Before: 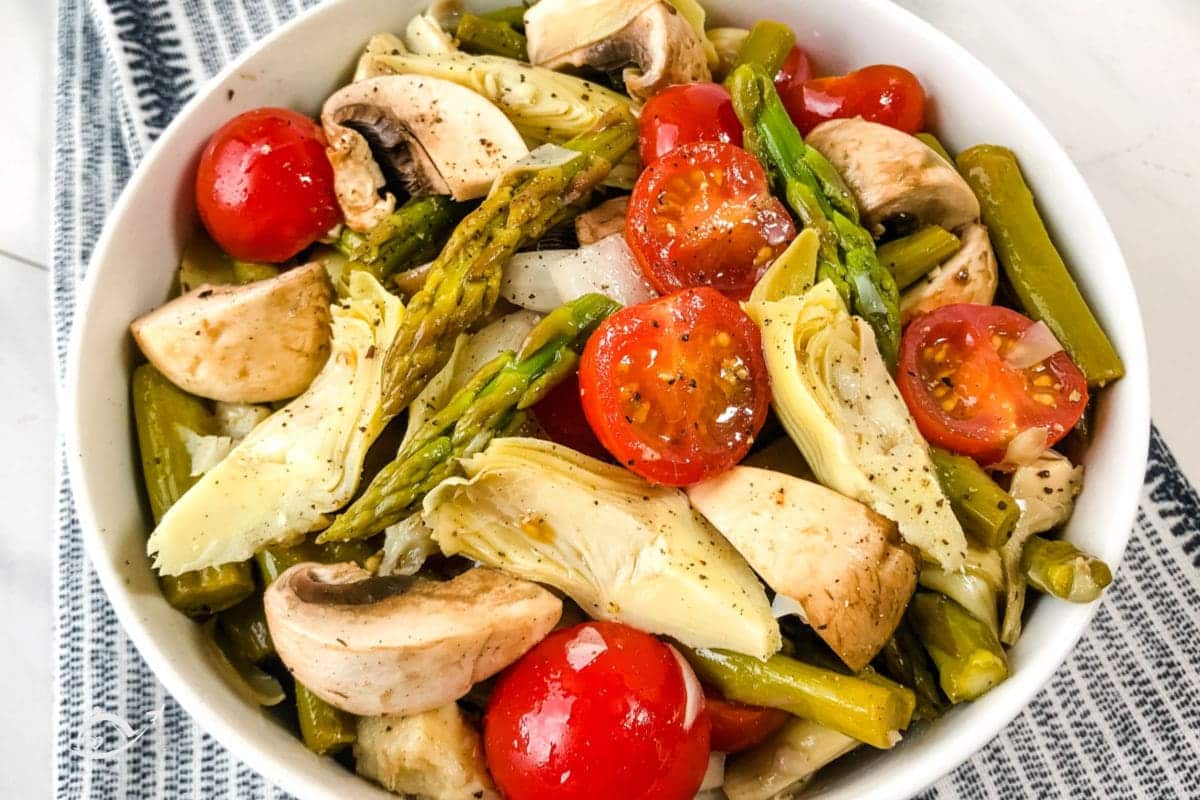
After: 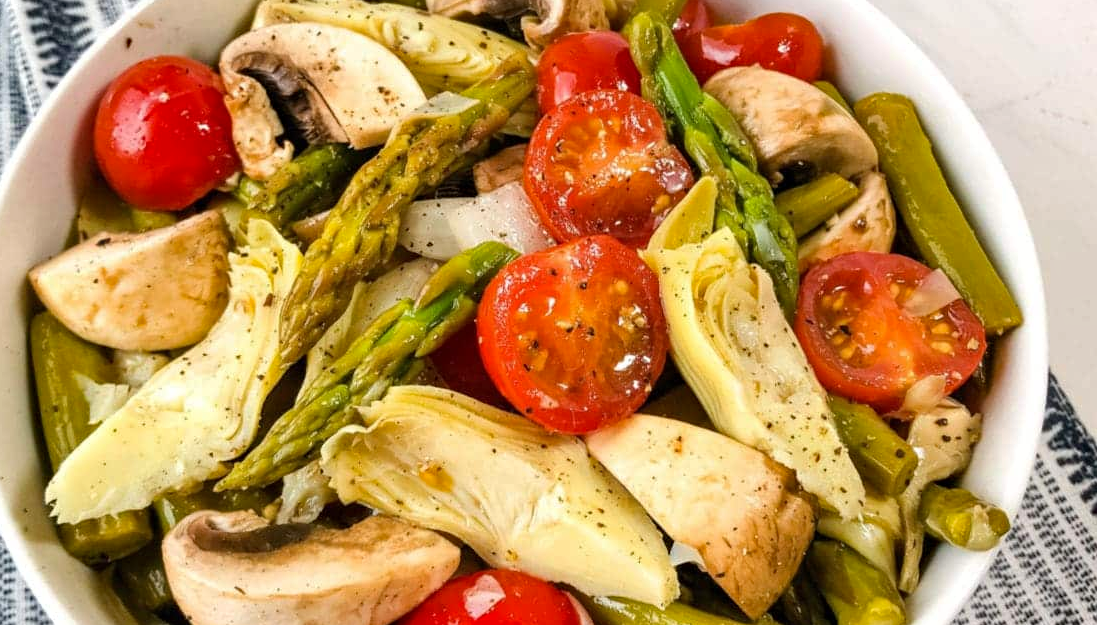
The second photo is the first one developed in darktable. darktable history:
crop: left 8.535%, top 6.547%, bottom 15.225%
haze removal: compatibility mode true, adaptive false
